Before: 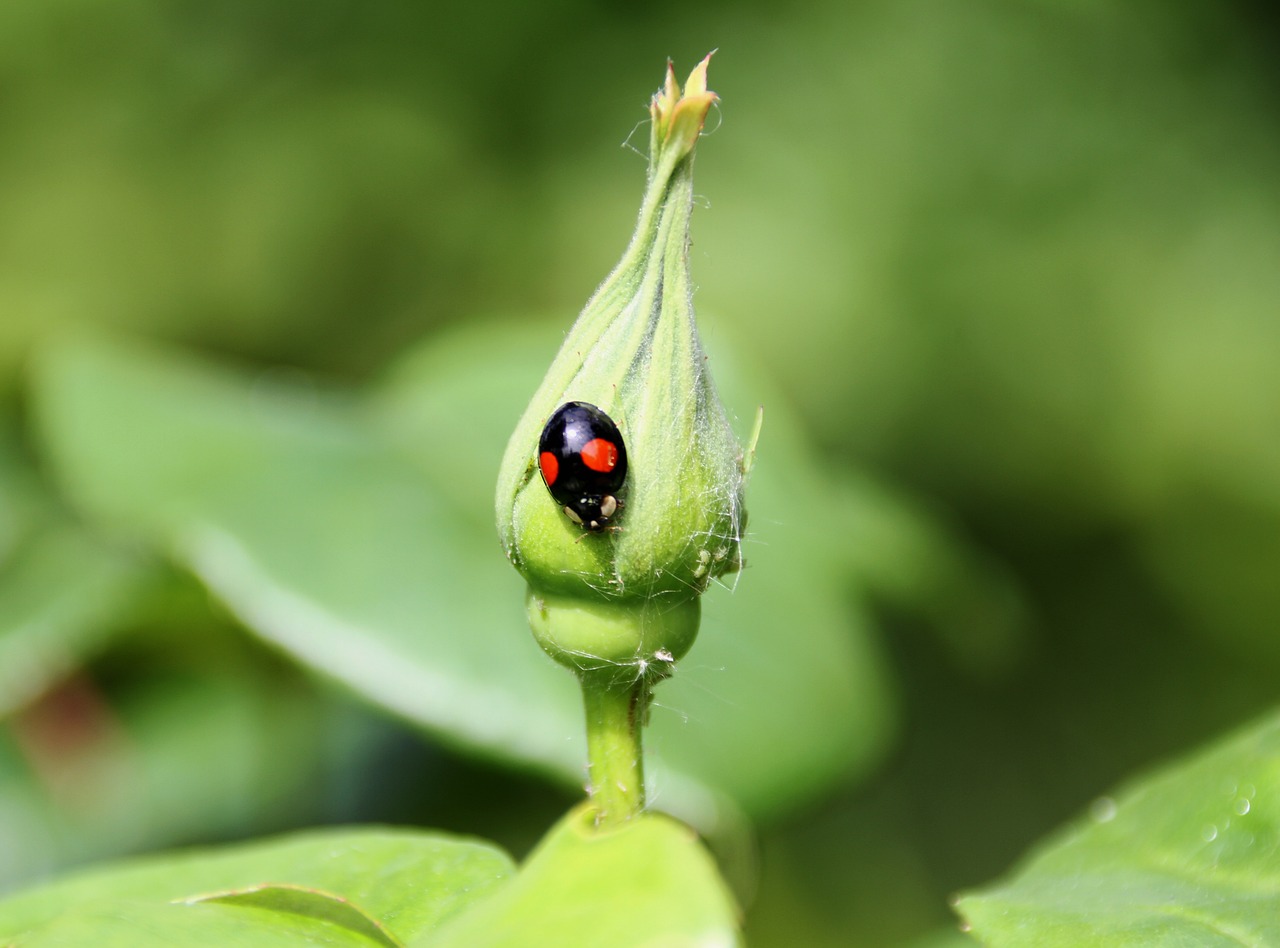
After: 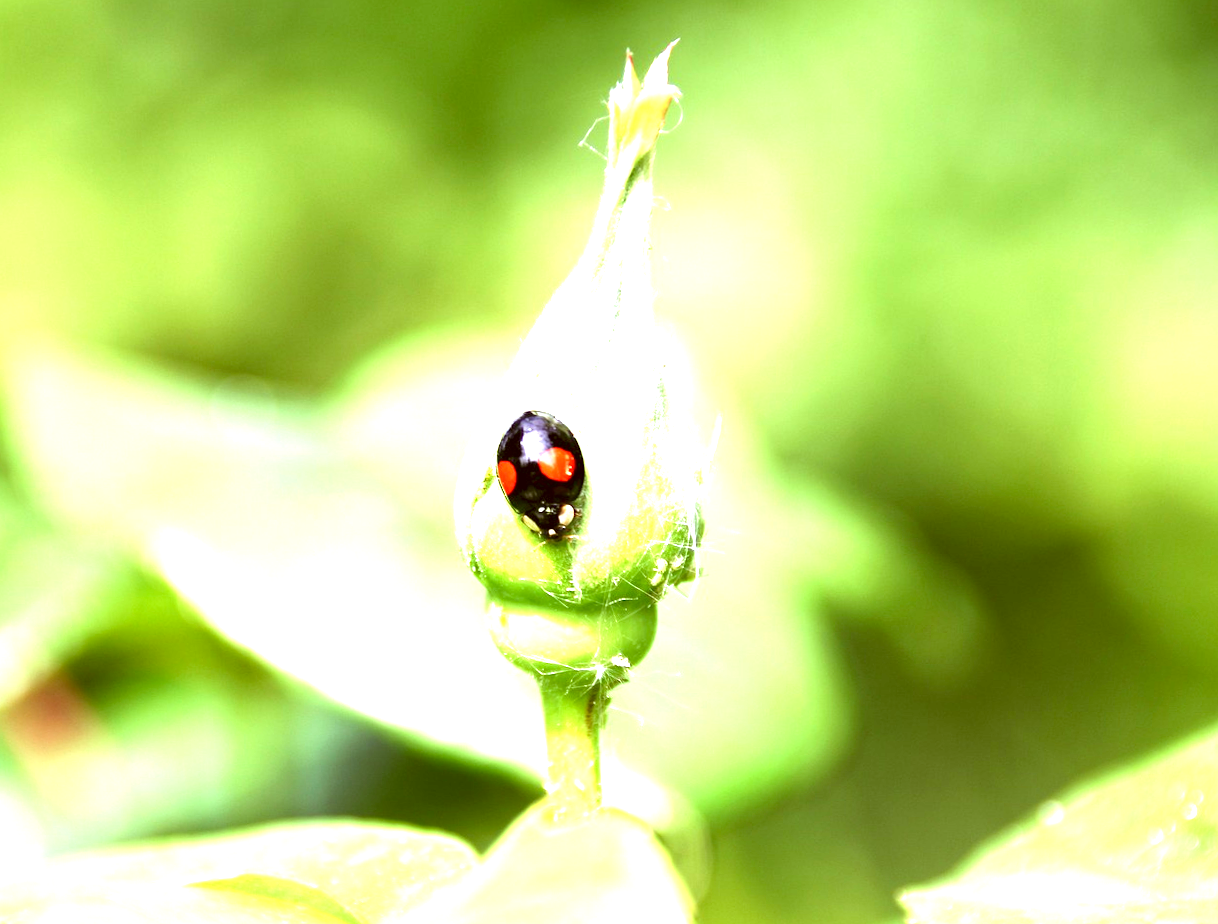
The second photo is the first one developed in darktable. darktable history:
rotate and perspective: rotation 0.074°, lens shift (vertical) 0.096, lens shift (horizontal) -0.041, crop left 0.043, crop right 0.952, crop top 0.024, crop bottom 0.979
color correction: highlights a* -0.482, highlights b* 0.161, shadows a* 4.66, shadows b* 20.72
exposure: exposure 2 EV, compensate highlight preservation false
